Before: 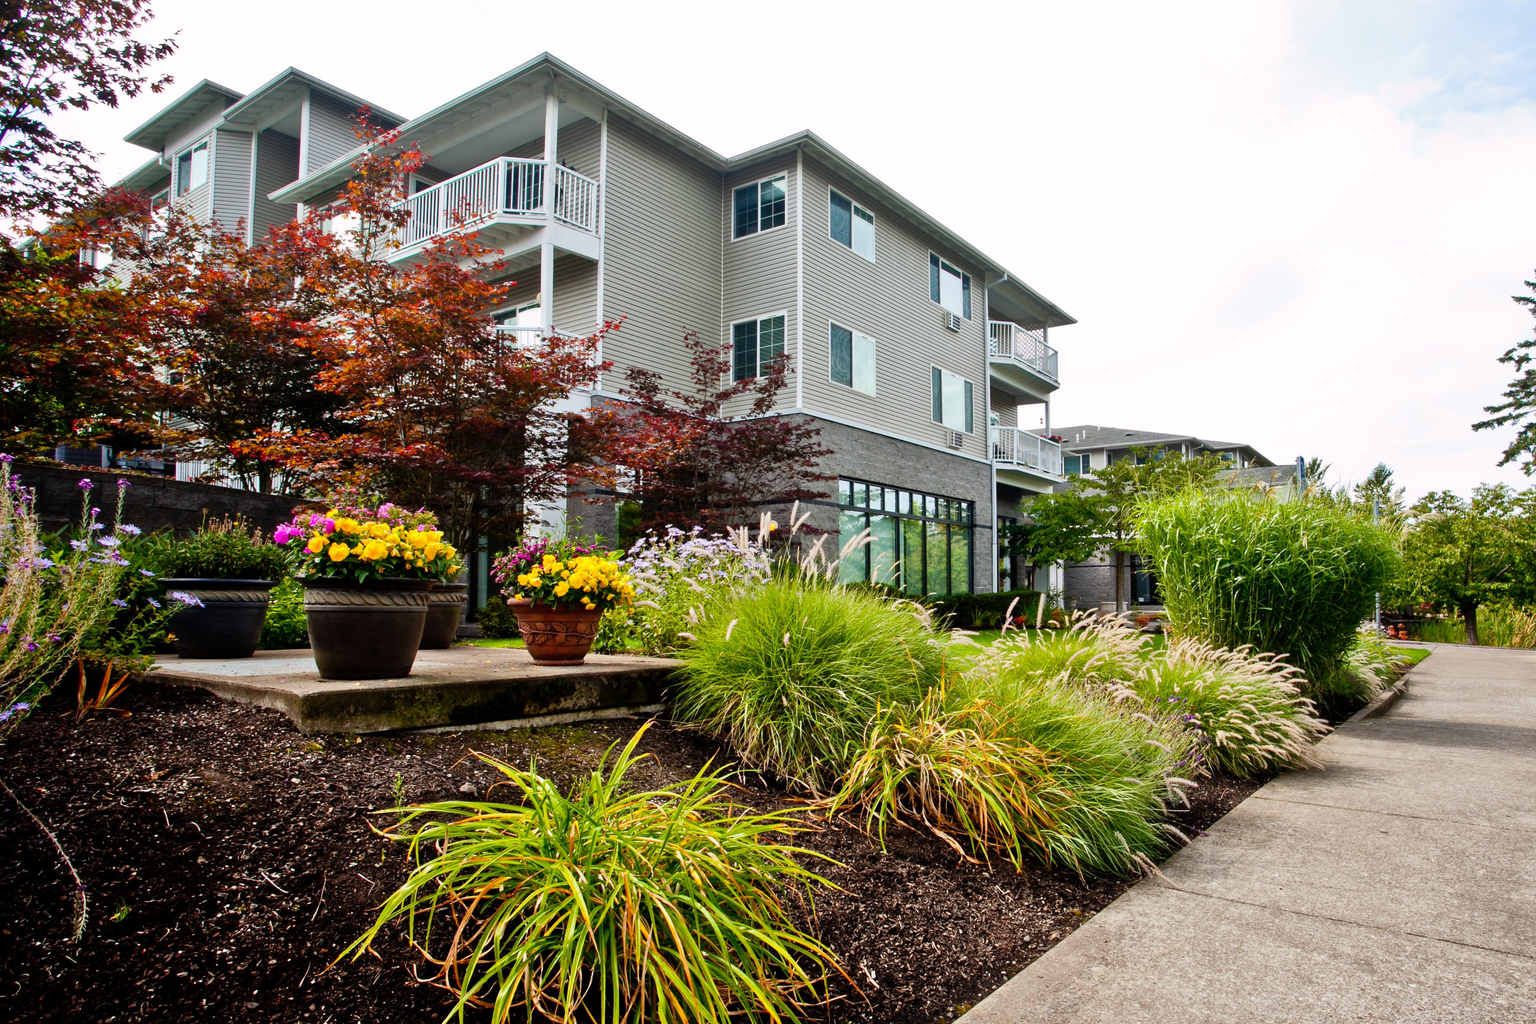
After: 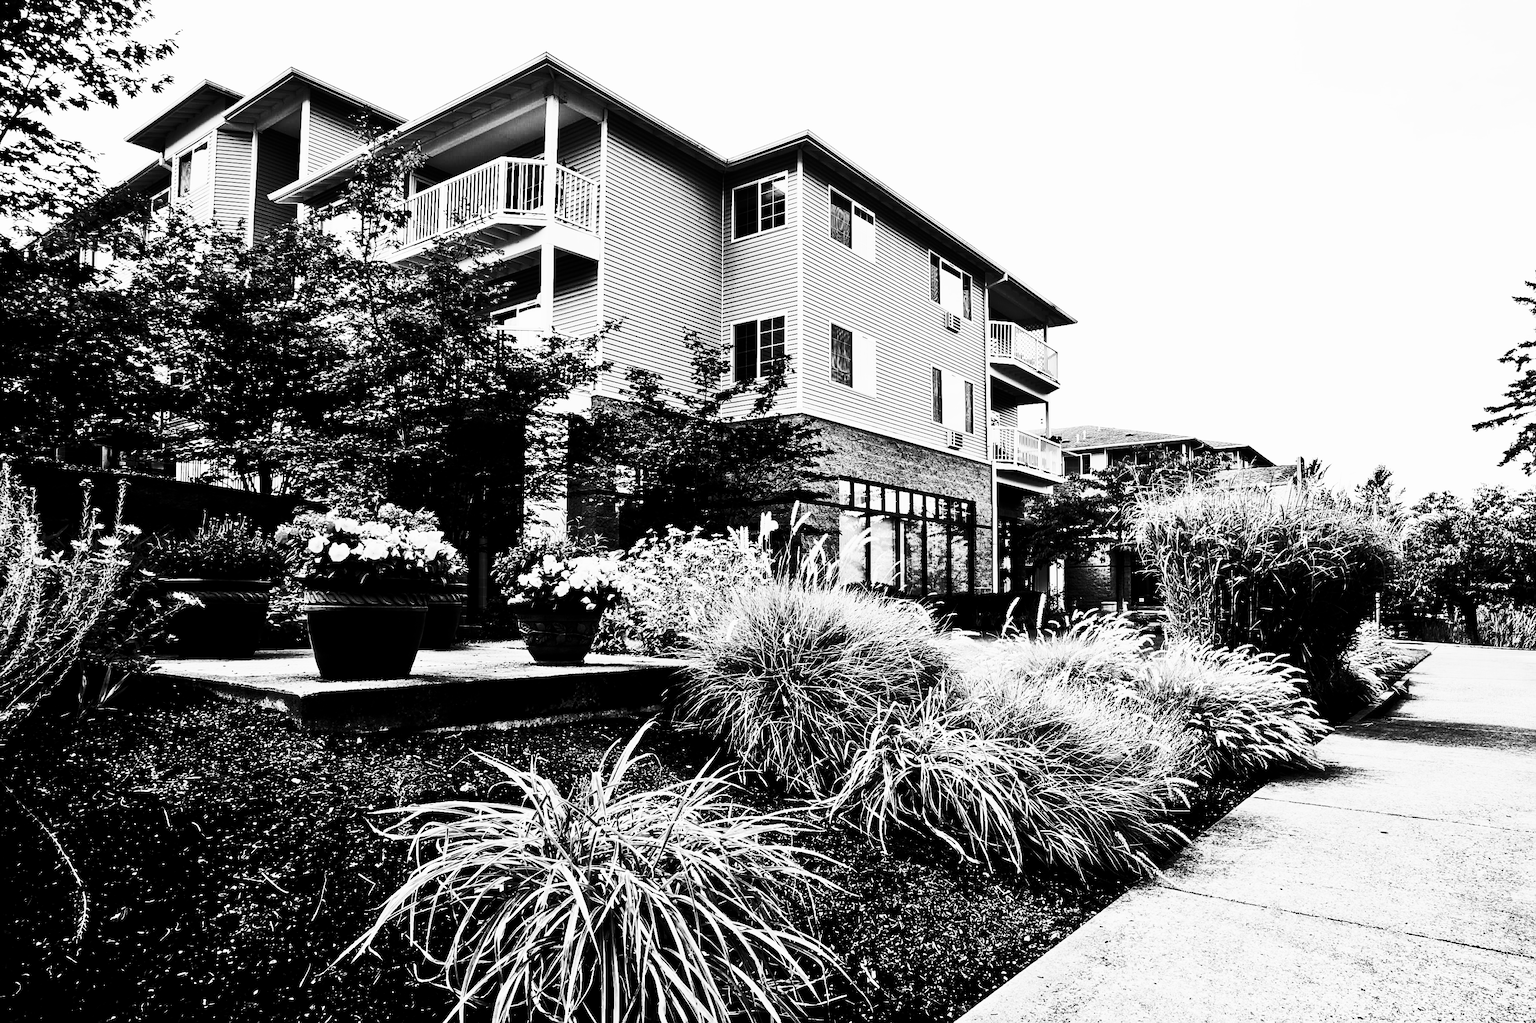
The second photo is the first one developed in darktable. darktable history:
sharpen: radius 2.167, amount 0.381, threshold 0
filmic rgb: middle gray luminance 29%, black relative exposure -10.3 EV, white relative exposure 5.5 EV, threshold 6 EV, target black luminance 0%, hardness 3.95, latitude 2.04%, contrast 1.132, highlights saturation mix 5%, shadows ↔ highlights balance 15.11%, preserve chrominance no, color science v3 (2019), use custom middle-gray values true, iterations of high-quality reconstruction 0, enable highlight reconstruction true
contrast brightness saturation: contrast 0.93, brightness 0.2
tone equalizer: -8 EV -0.75 EV, -7 EV -0.7 EV, -6 EV -0.6 EV, -5 EV -0.4 EV, -3 EV 0.4 EV, -2 EV 0.6 EV, -1 EV 0.7 EV, +0 EV 0.75 EV, edges refinement/feathering 500, mask exposure compensation -1.57 EV, preserve details no
color zones: curves: ch1 [(0, -0.394) (0.143, -0.394) (0.286, -0.394) (0.429, -0.392) (0.571, -0.391) (0.714, -0.391) (0.857, -0.391) (1, -0.394)]
